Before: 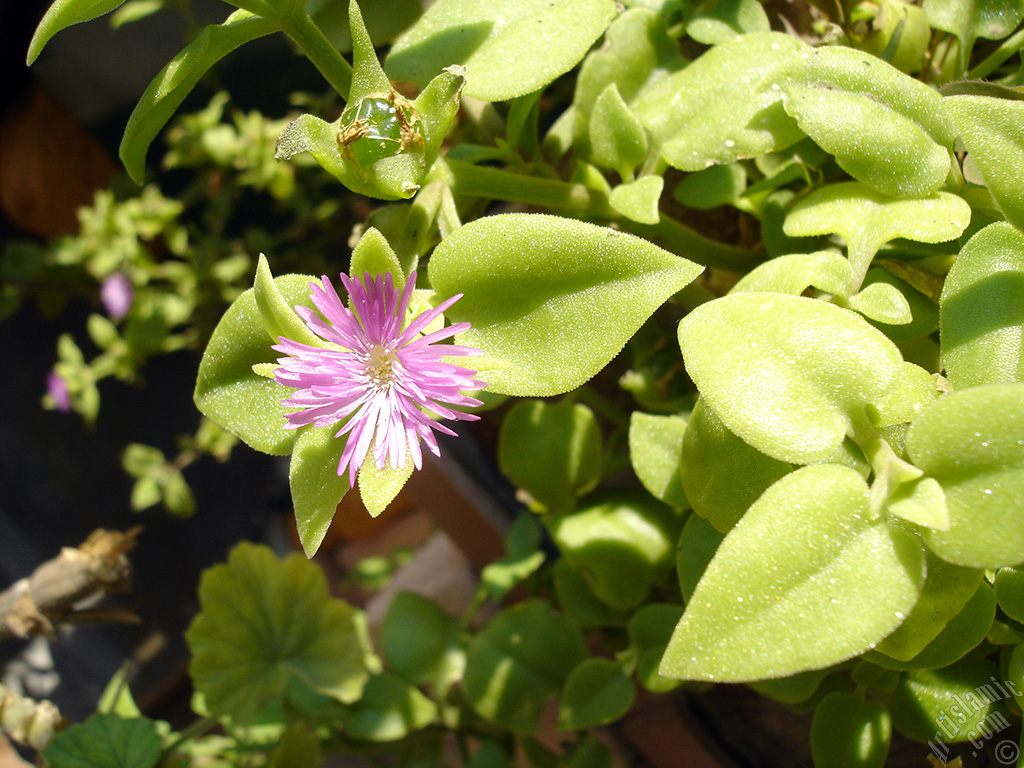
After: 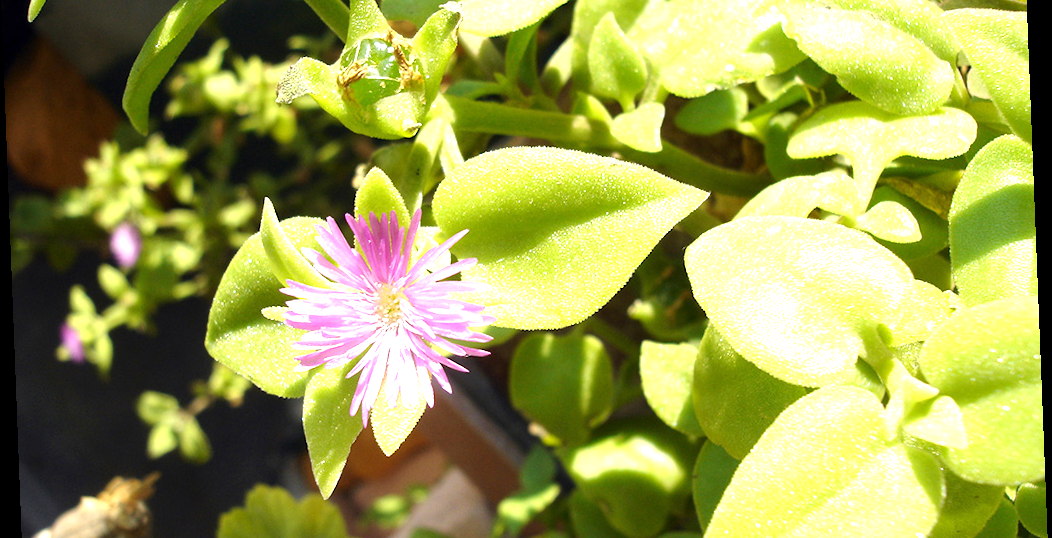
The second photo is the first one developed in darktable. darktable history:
crop: top 11.166%, bottom 22.168%
rotate and perspective: rotation -2.22°, lens shift (horizontal) -0.022, automatic cropping off
exposure: exposure 0.921 EV, compensate highlight preservation false
